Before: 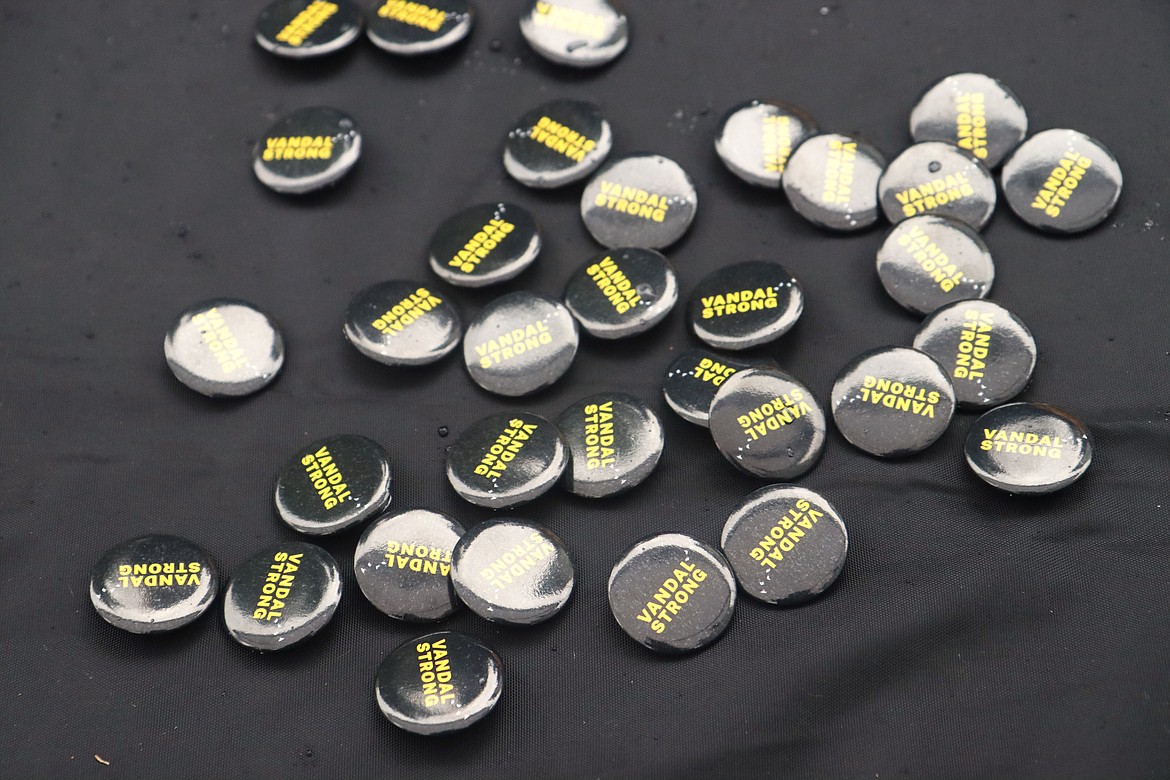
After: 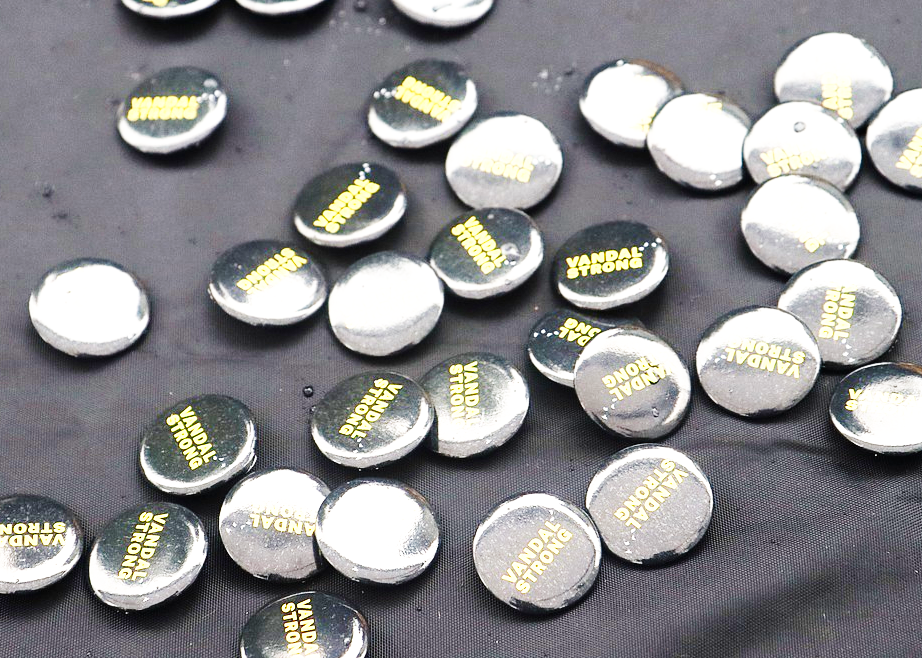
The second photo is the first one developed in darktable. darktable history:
exposure: black level correction 0.001, exposure 0.499 EV, compensate highlight preservation false
crop: left 11.575%, top 5.229%, right 9.568%, bottom 10.358%
base curve: curves: ch0 [(0, 0.003) (0.001, 0.002) (0.006, 0.004) (0.02, 0.022) (0.048, 0.086) (0.094, 0.234) (0.162, 0.431) (0.258, 0.629) (0.385, 0.8) (0.548, 0.918) (0.751, 0.988) (1, 1)], preserve colors none
